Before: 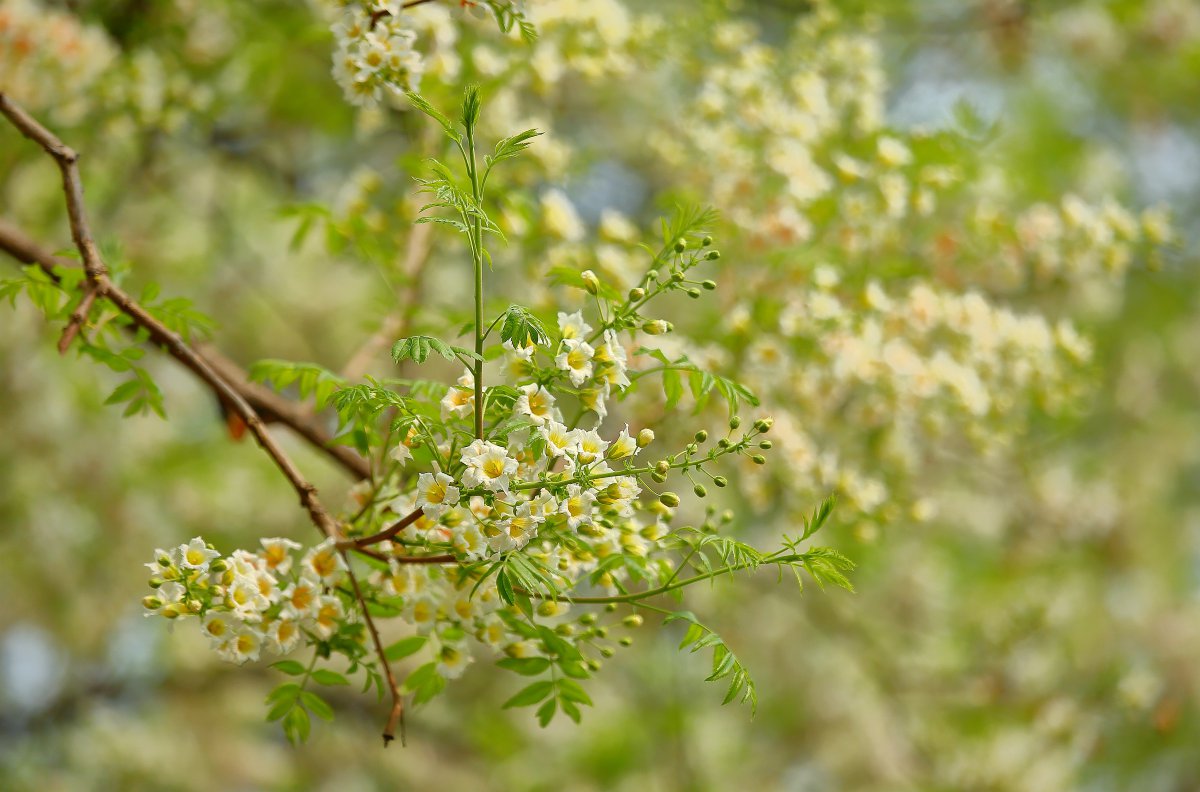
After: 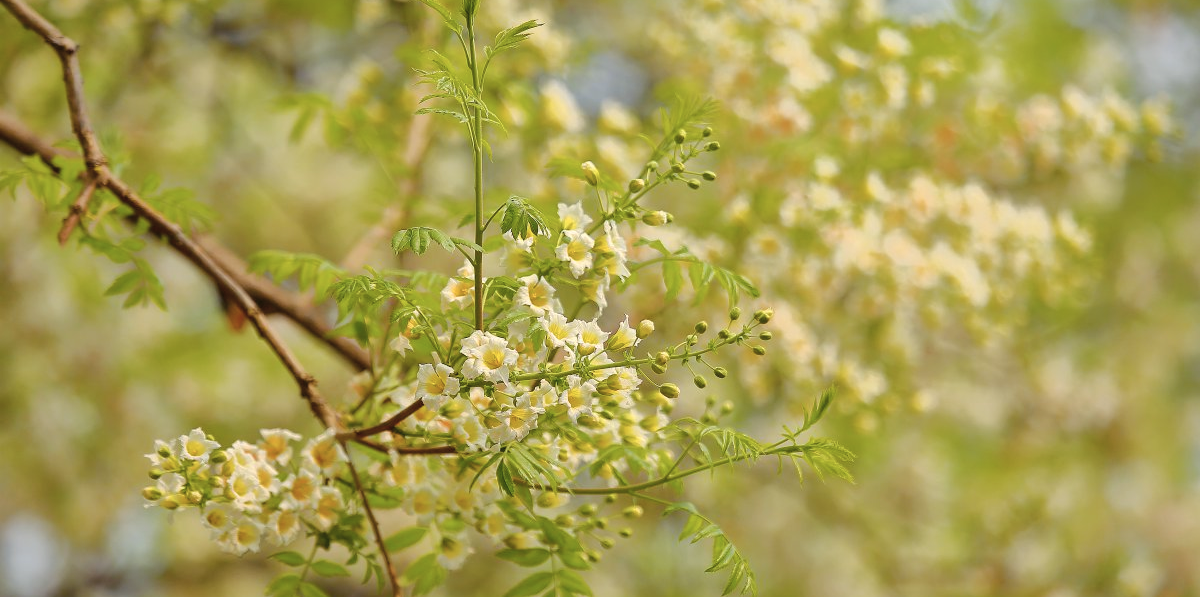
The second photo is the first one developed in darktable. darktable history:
crop: top 13.777%, bottom 10.815%
color balance rgb: shadows lift › luminance 0.302%, shadows lift › chroma 6.973%, shadows lift › hue 302.85°, perceptual saturation grading › global saturation 19.861%, perceptual brilliance grading › mid-tones 10.322%, perceptual brilliance grading › shadows 14.523%, global vibrance 30.465%
color correction: highlights a* 5.61, highlights b* 5.19, saturation 0.638
